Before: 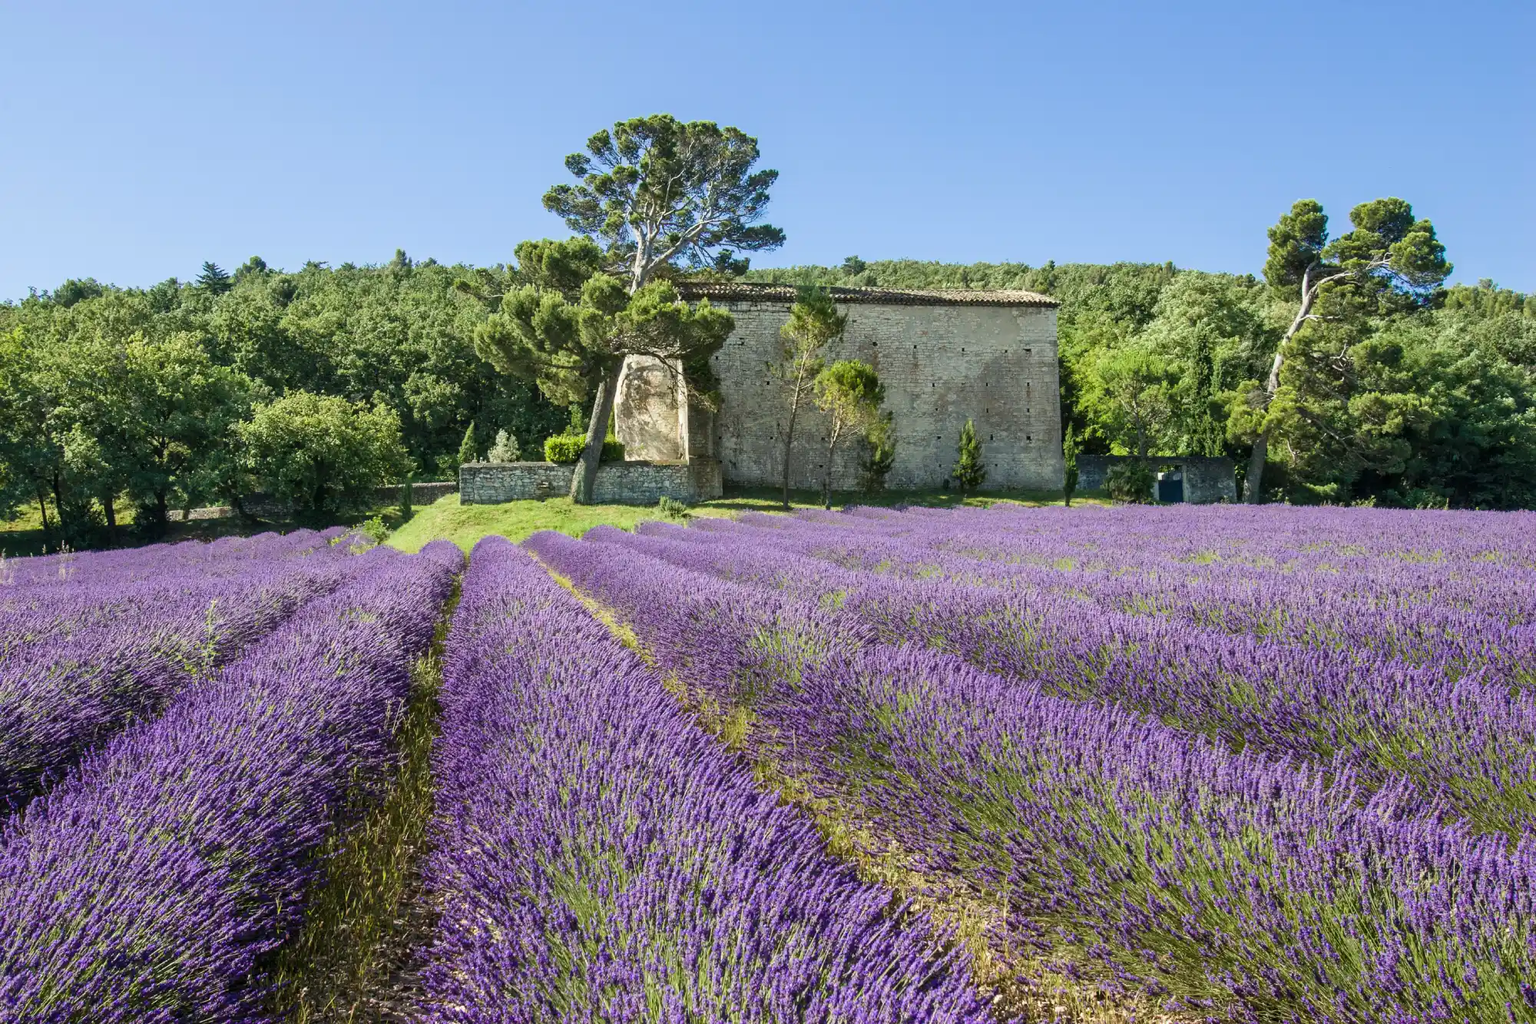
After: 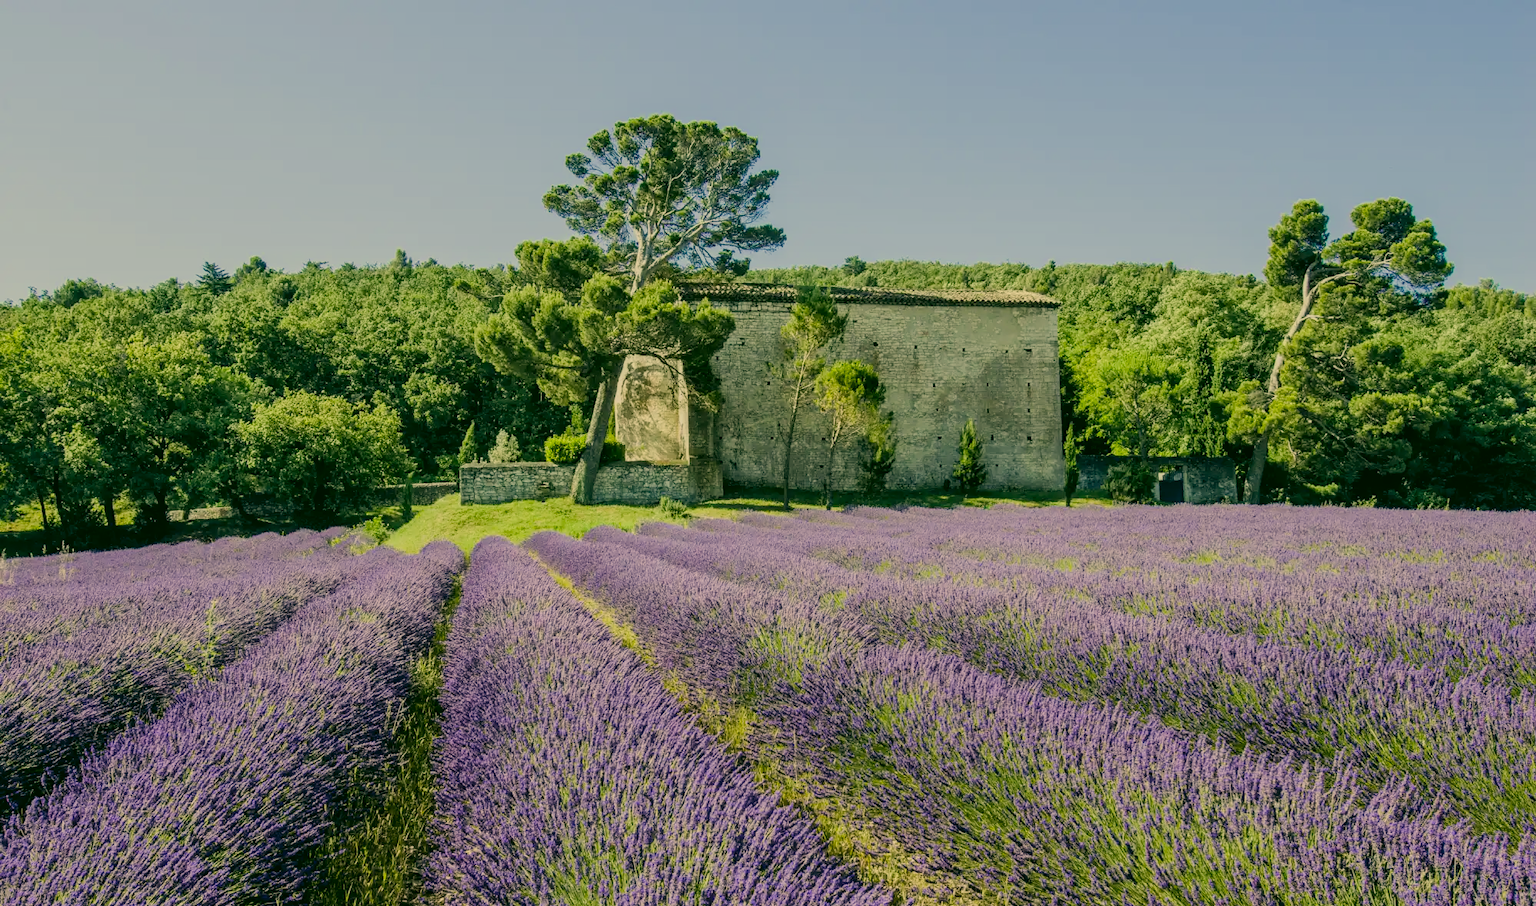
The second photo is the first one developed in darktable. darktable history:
local contrast: detail 110%
filmic rgb: black relative exposure -7.65 EV, white relative exposure 4.56 EV, hardness 3.61
color correction: highlights a* 5.31, highlights b* 23.76, shadows a* -16.09, shadows b* 3.91
crop and rotate: top 0%, bottom 11.41%
